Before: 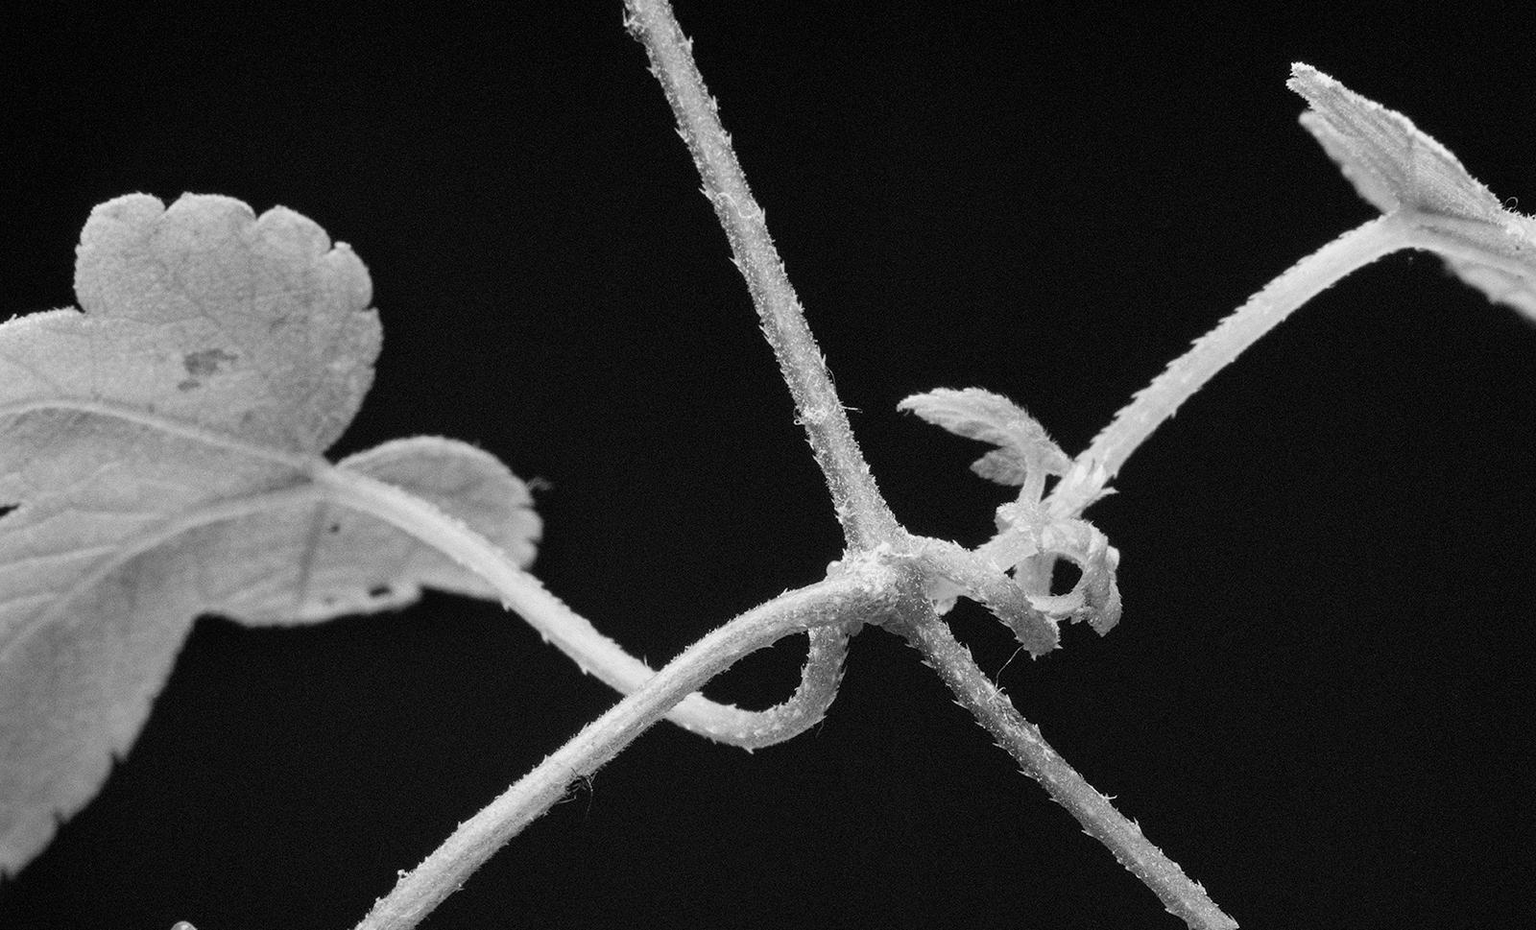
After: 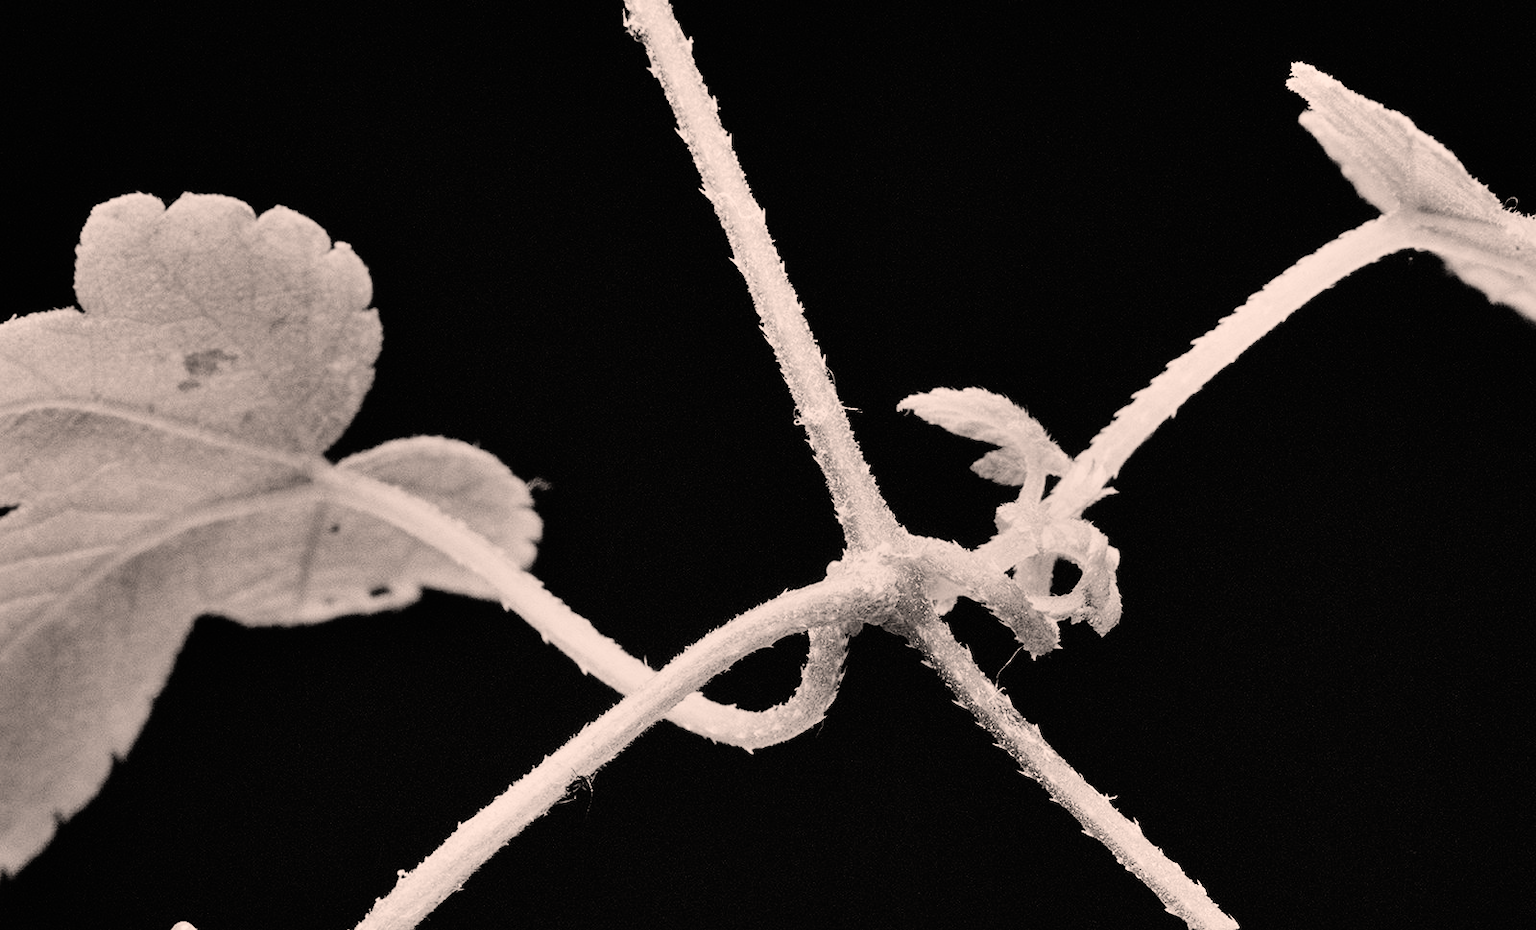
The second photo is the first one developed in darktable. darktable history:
shadows and highlights: low approximation 0.01, soften with gaussian
white balance: red 1.127, blue 0.943
filmic rgb: black relative exposure -11.88 EV, white relative exposure 5.43 EV, threshold 3 EV, hardness 4.49, latitude 50%, contrast 1.14, color science v5 (2021), contrast in shadows safe, contrast in highlights safe, enable highlight reconstruction true
